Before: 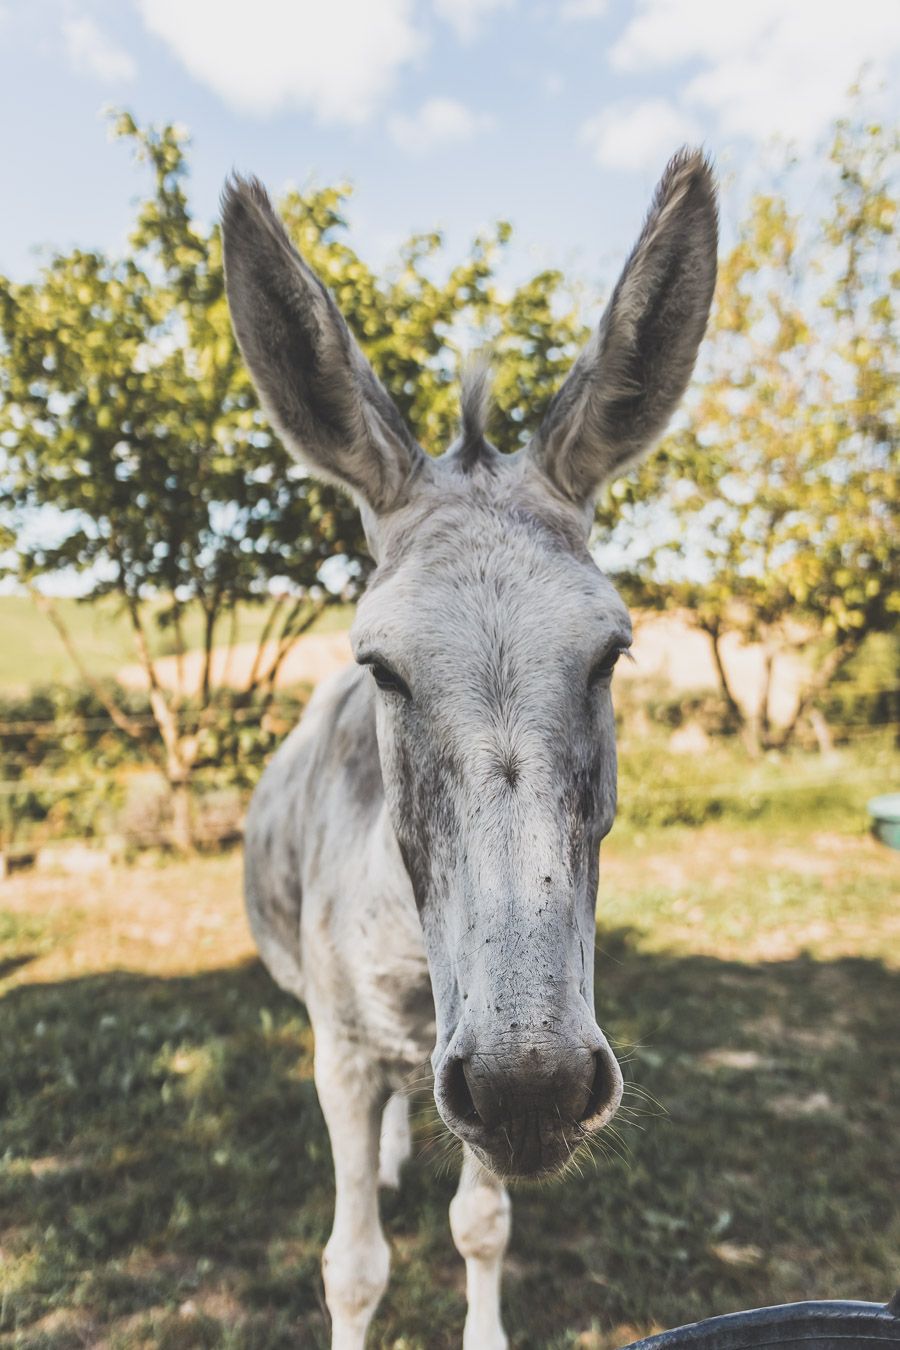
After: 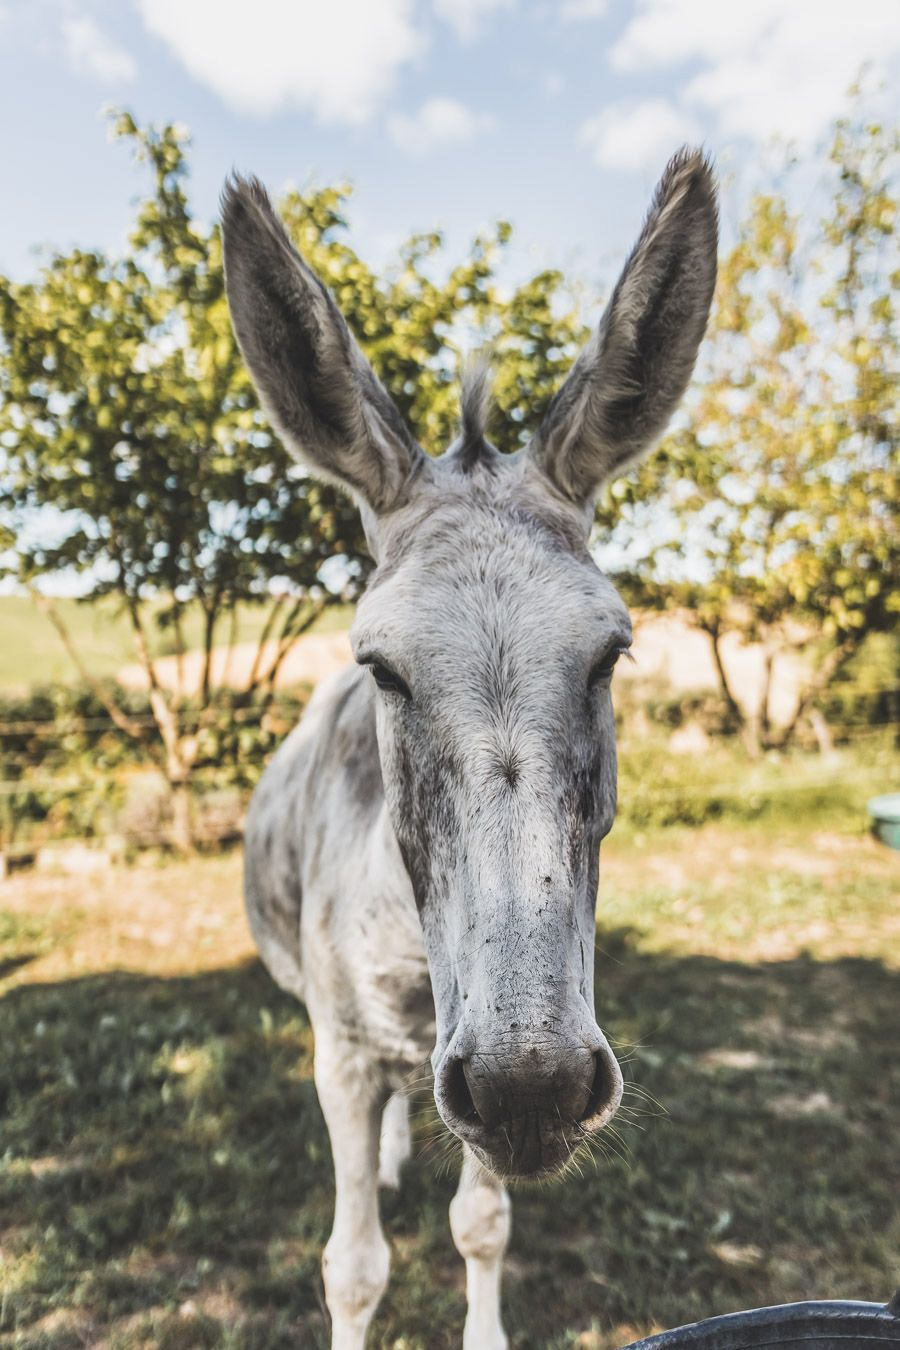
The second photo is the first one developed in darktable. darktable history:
local contrast: detail 130%
rotate and perspective: automatic cropping original format, crop left 0, crop top 0
